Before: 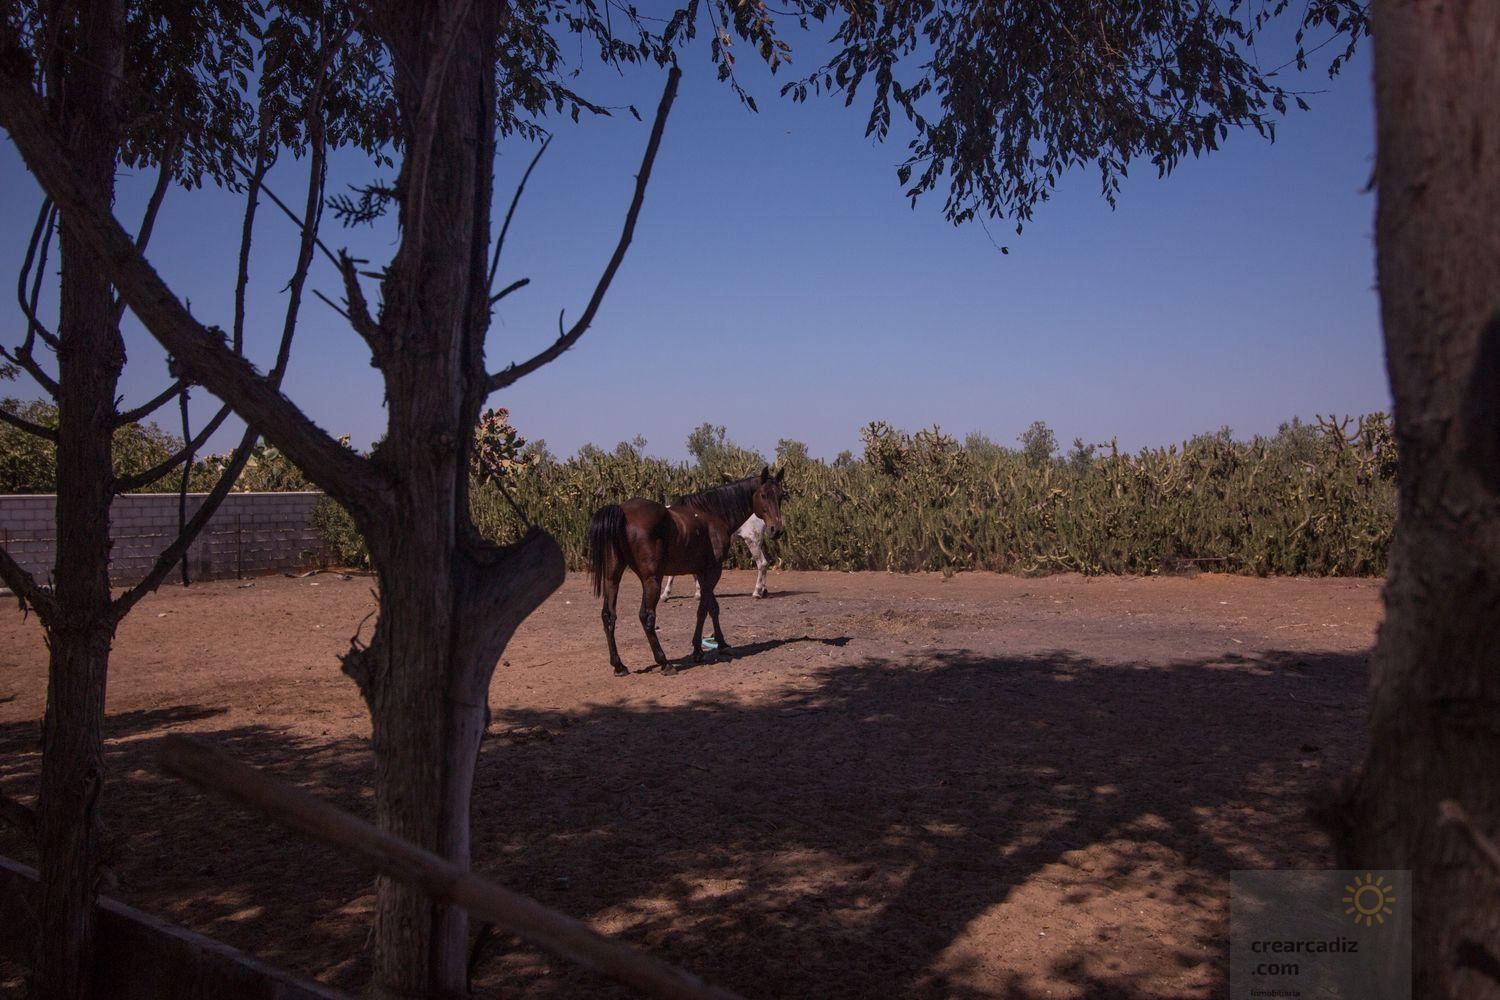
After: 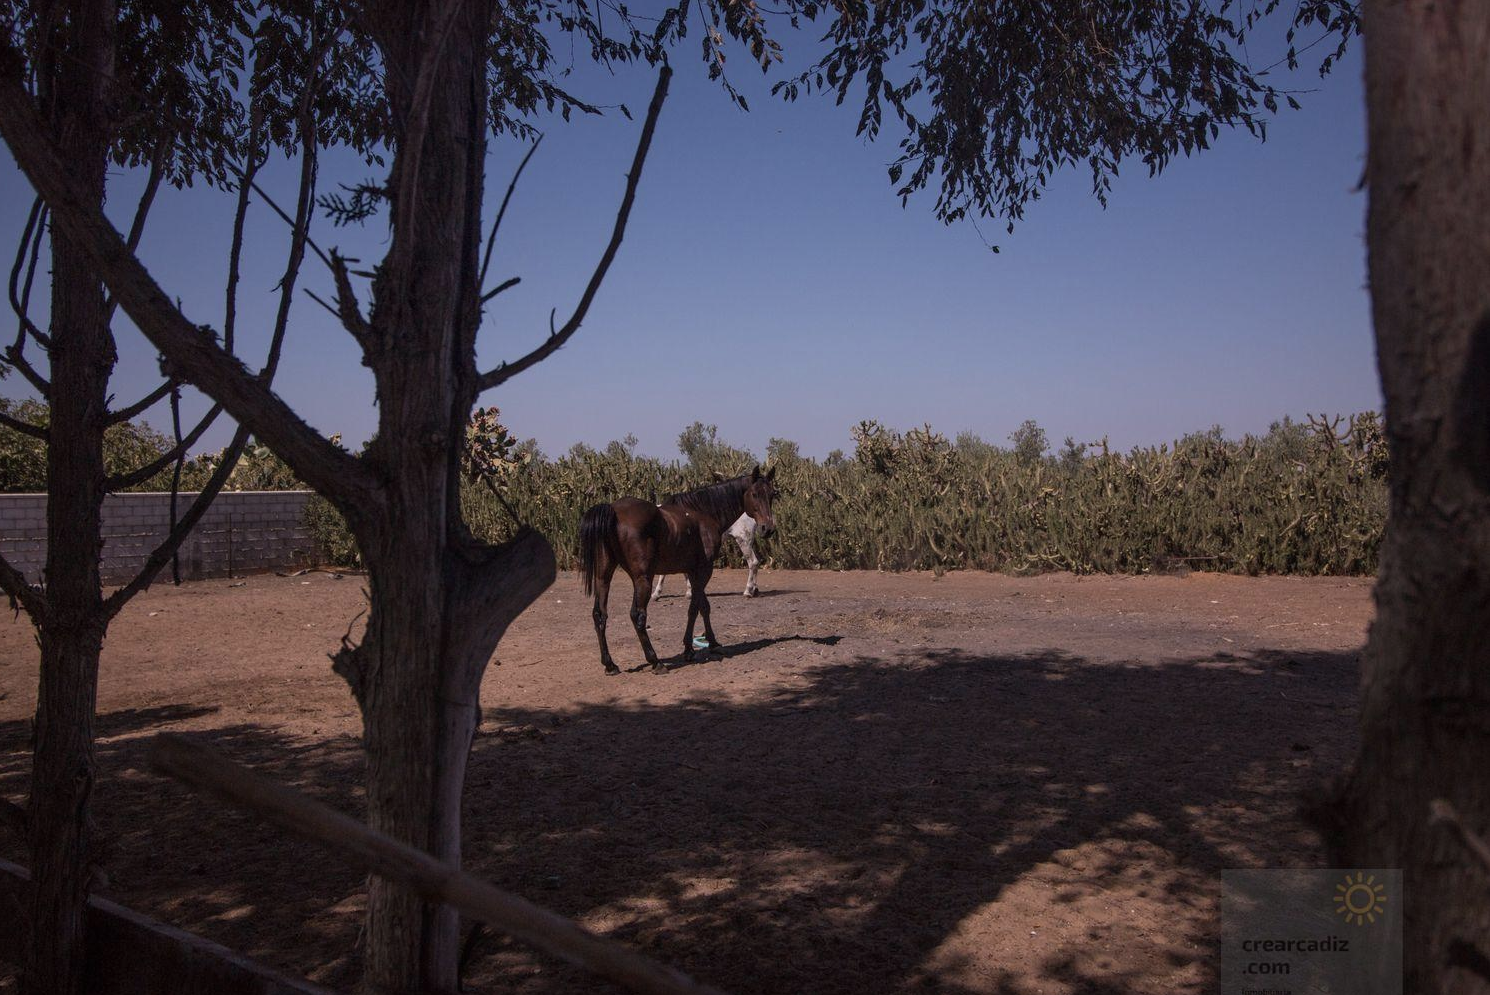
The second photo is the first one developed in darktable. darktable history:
tone equalizer: on, module defaults
contrast brightness saturation: saturation -0.17
crop and rotate: left 0.614%, top 0.179%, bottom 0.309%
